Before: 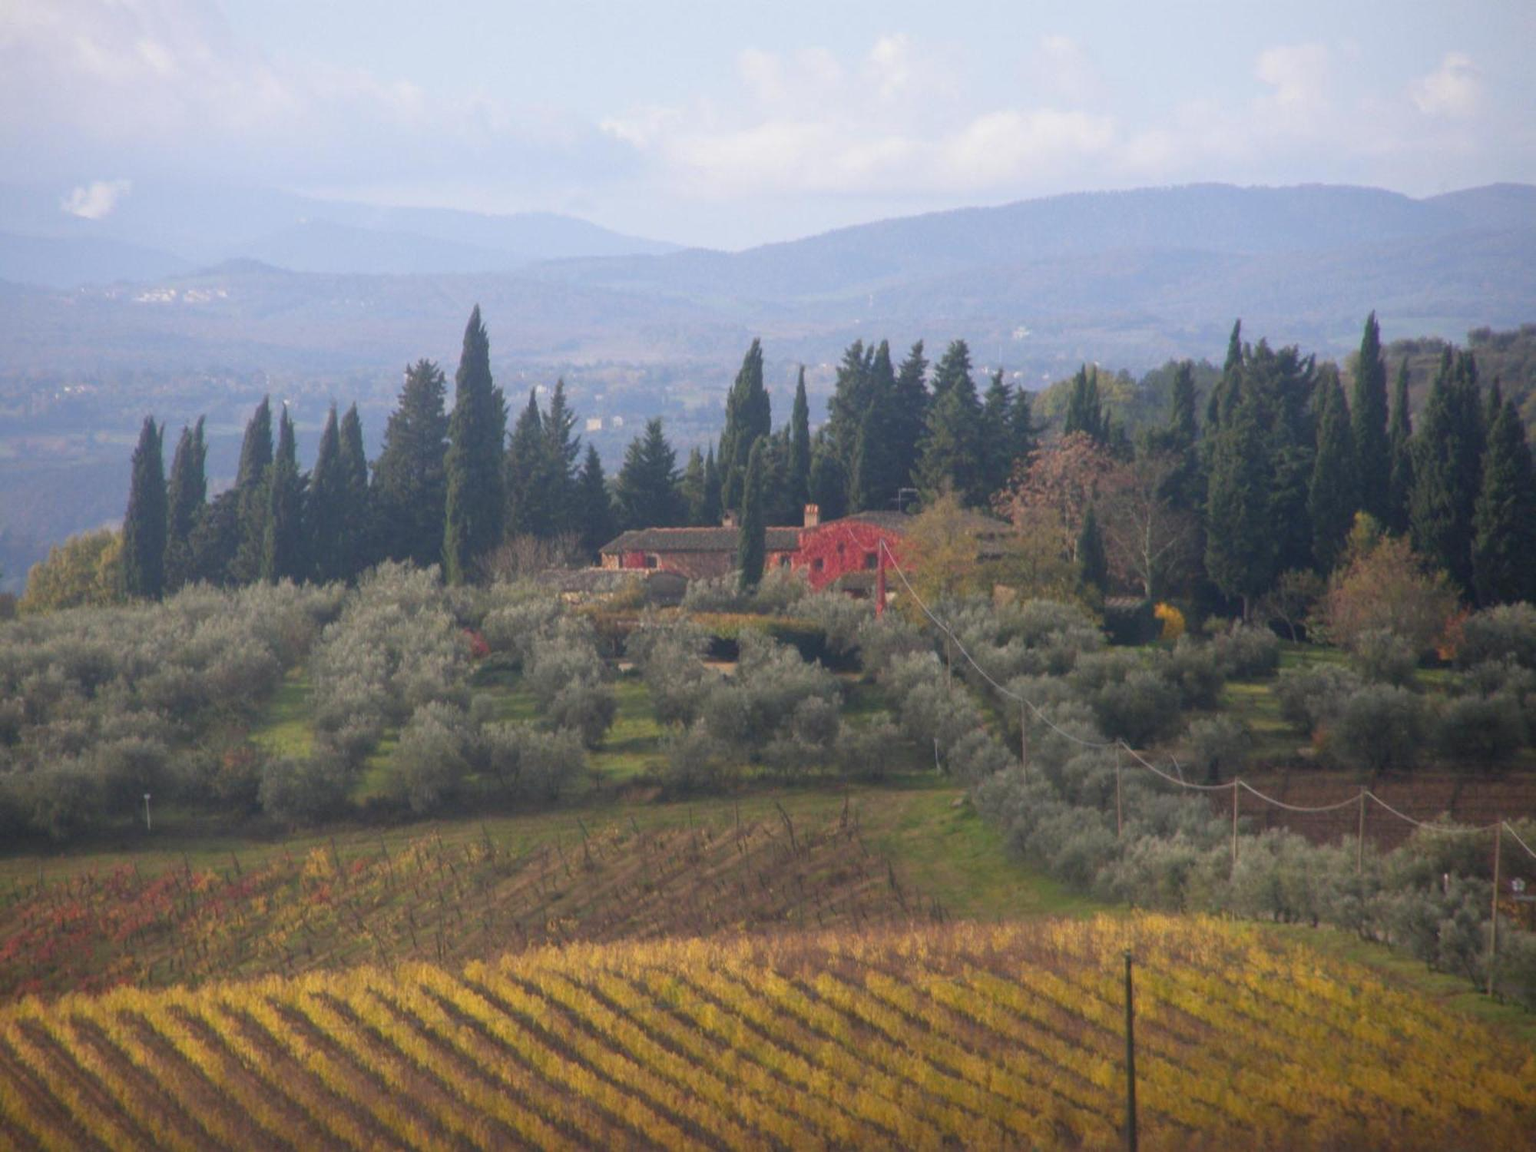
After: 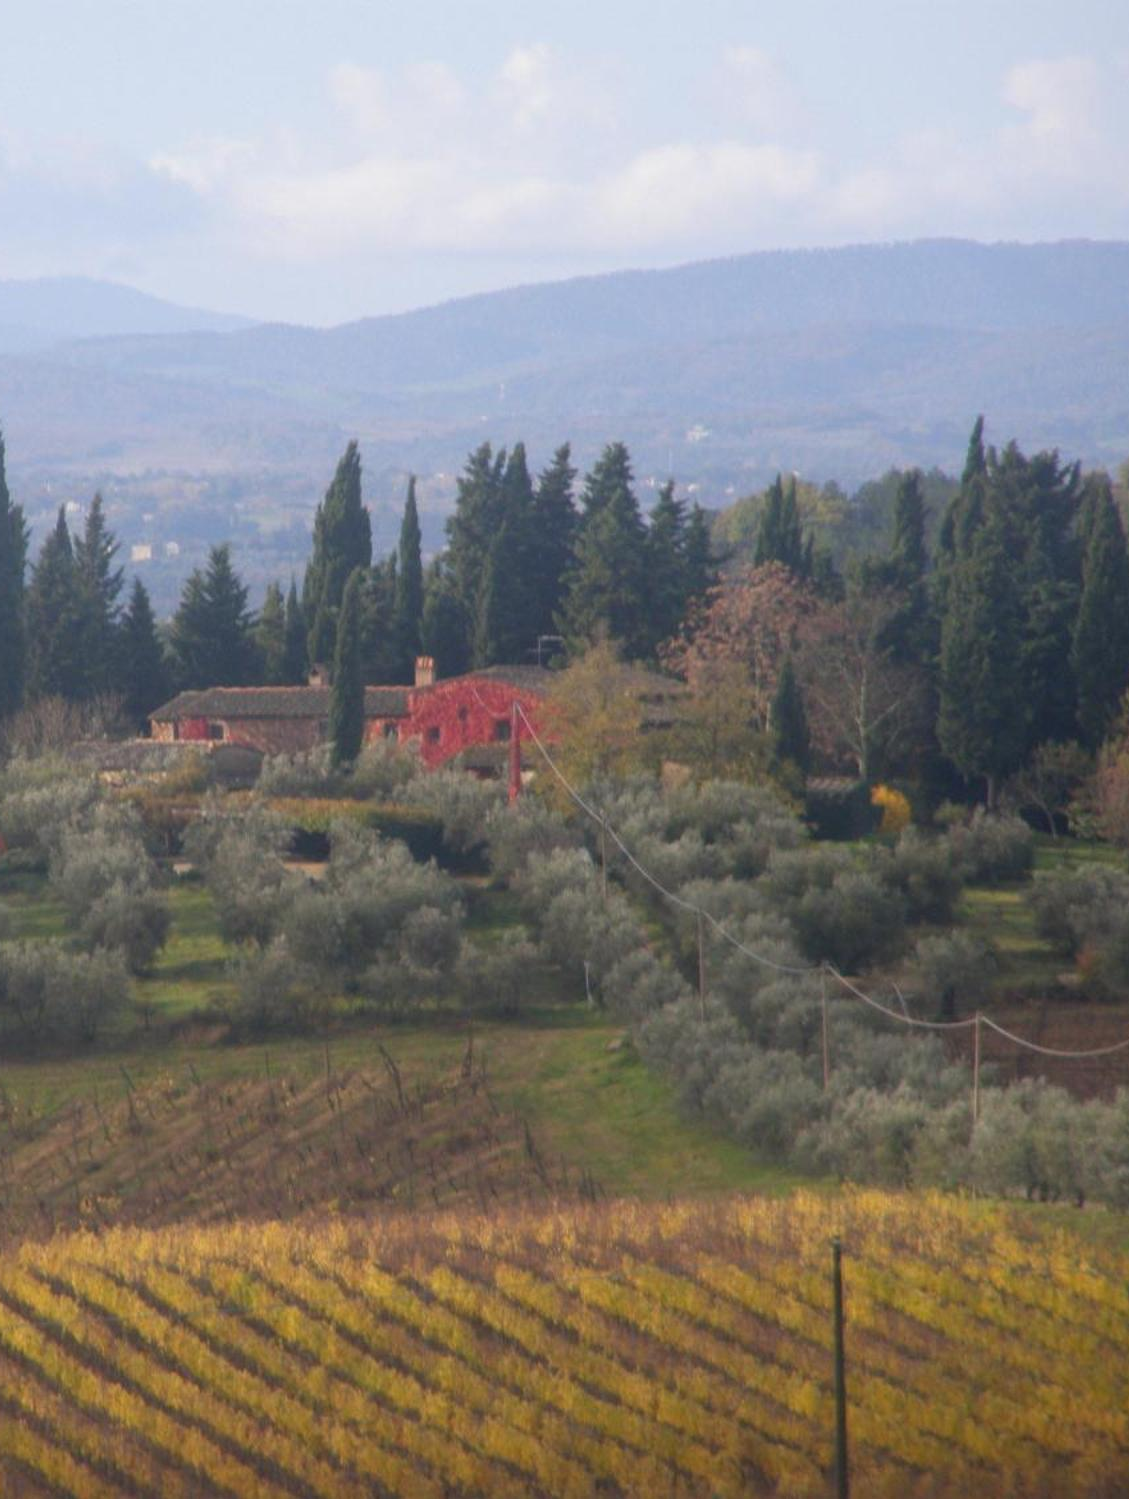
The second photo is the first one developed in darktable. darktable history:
crop: left 31.601%, top 0.013%, right 11.918%
